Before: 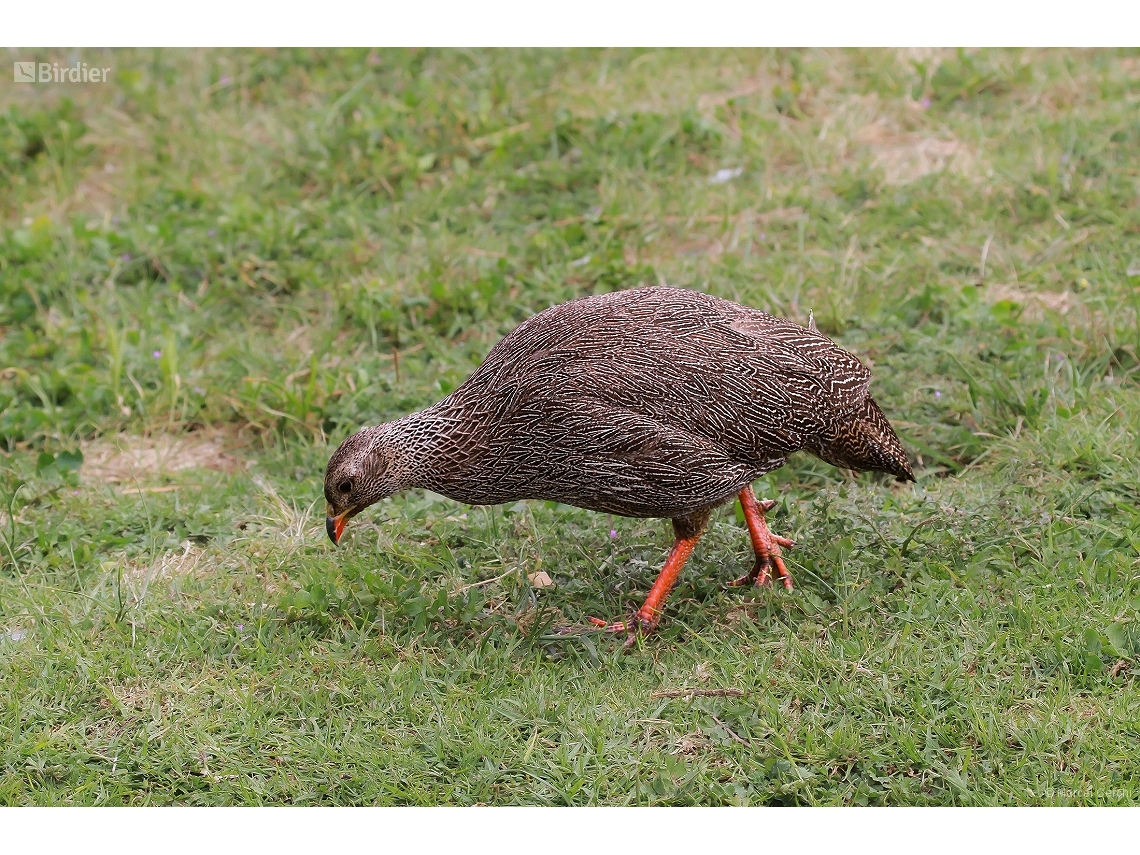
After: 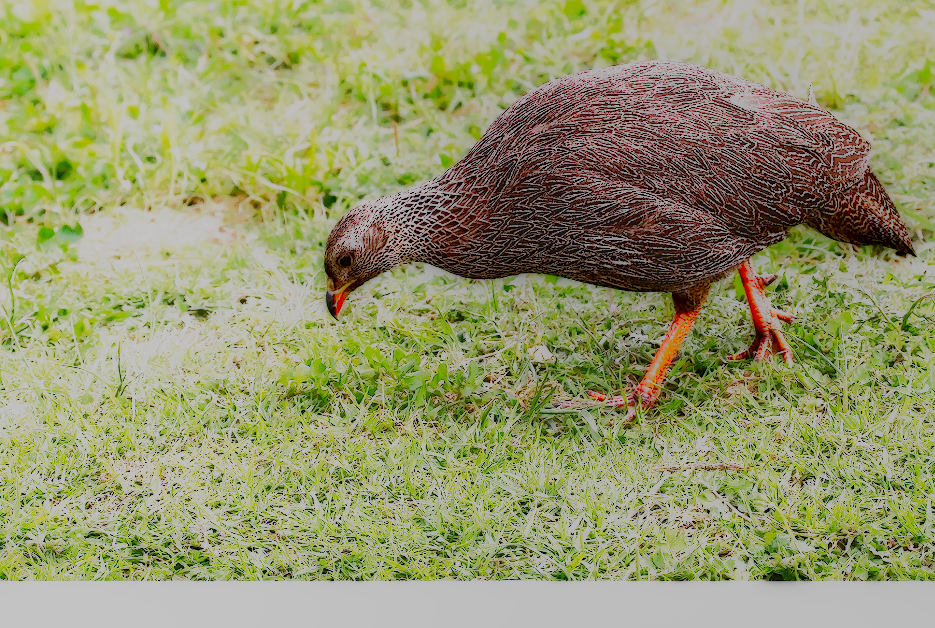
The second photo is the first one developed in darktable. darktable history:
shadows and highlights: on, module defaults
local contrast: highlights 0%, shadows 198%, detail 164%, midtone range 0.001
base curve: curves: ch0 [(0, 0) (0.007, 0.004) (0.027, 0.03) (0.046, 0.07) (0.207, 0.54) (0.442, 0.872) (0.673, 0.972) (1, 1)], preserve colors none
contrast brightness saturation: contrast -0.28
exposure: black level correction 0.001, exposure 1.05 EV, compensate exposure bias true, compensate highlight preservation false
crop: top 26.531%, right 17.959%
